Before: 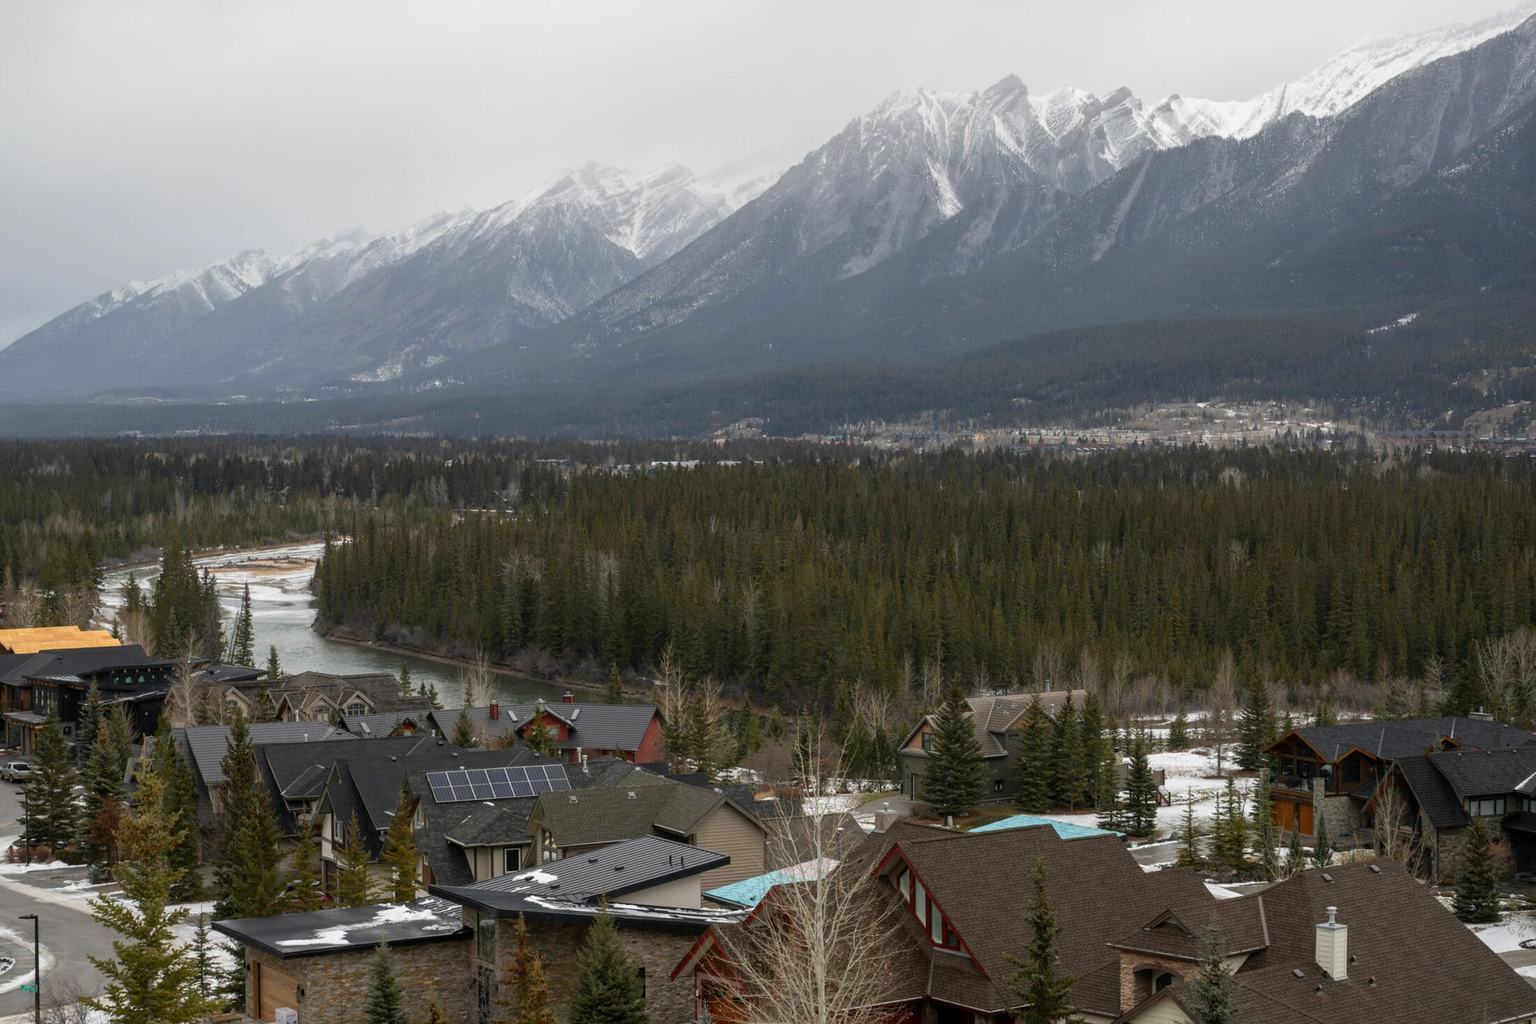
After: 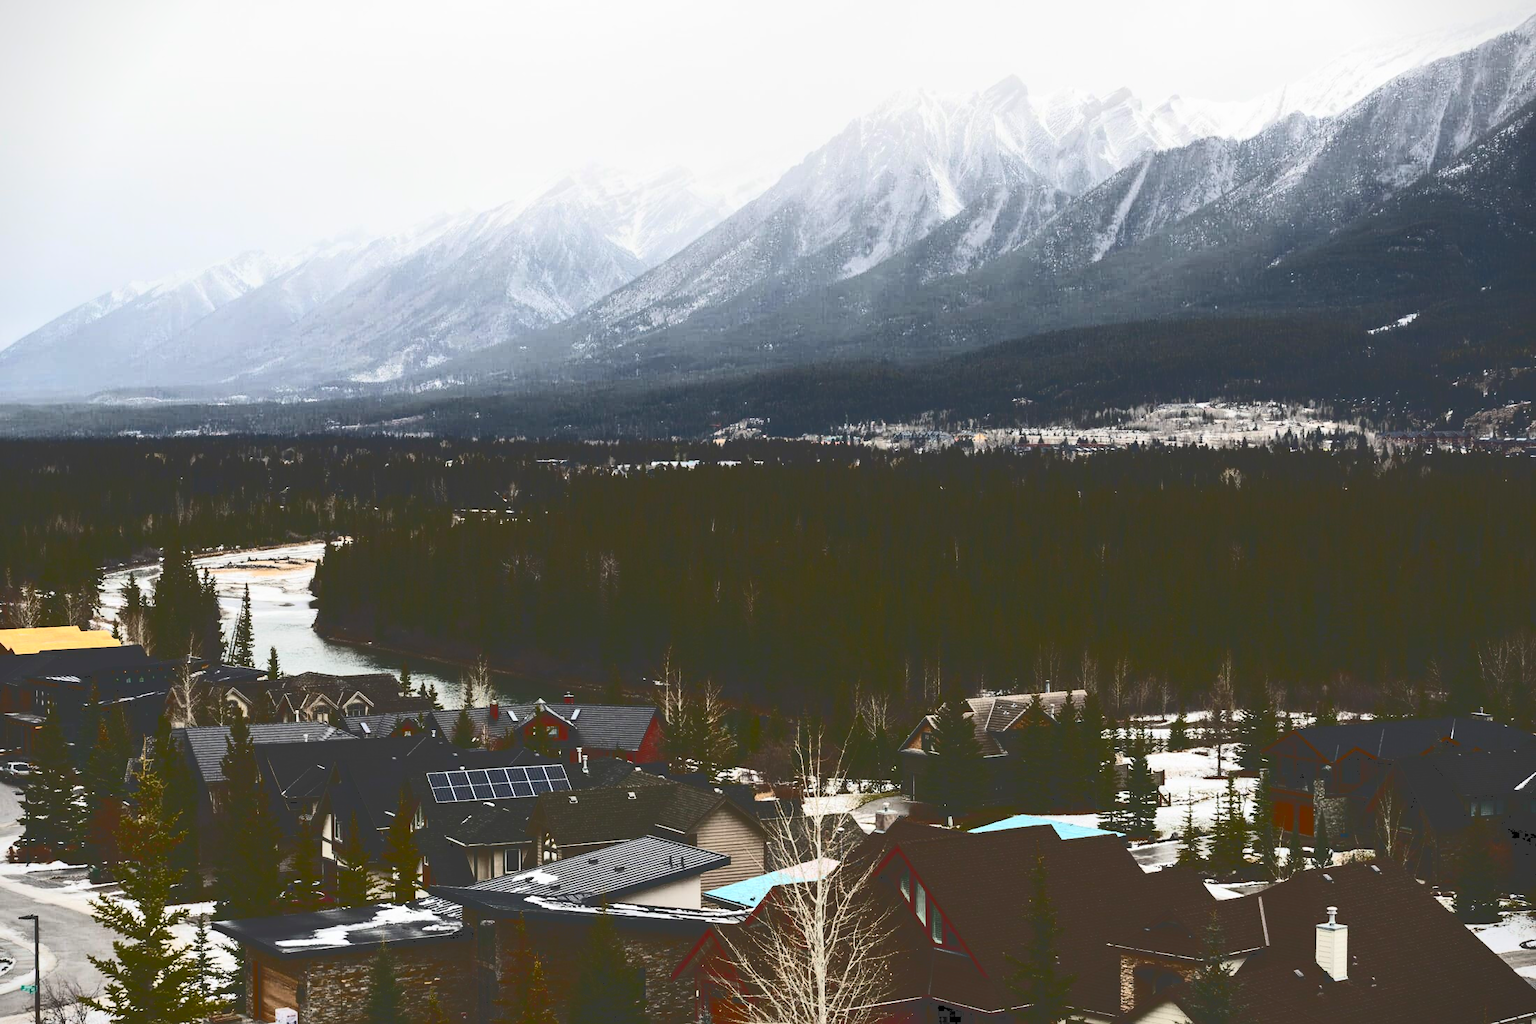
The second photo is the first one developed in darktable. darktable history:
contrast brightness saturation: contrast 0.405, brightness 0.112, saturation 0.211
tone curve: curves: ch0 [(0, 0) (0.003, 0.231) (0.011, 0.231) (0.025, 0.231) (0.044, 0.231) (0.069, 0.231) (0.1, 0.234) (0.136, 0.239) (0.177, 0.243) (0.224, 0.247) (0.277, 0.265) (0.335, 0.311) (0.399, 0.389) (0.468, 0.507) (0.543, 0.634) (0.623, 0.74) (0.709, 0.83) (0.801, 0.889) (0.898, 0.93) (1, 1)], color space Lab, independent channels, preserve colors none
vignetting: fall-off start 99.21%, brightness -0.413, saturation -0.289
